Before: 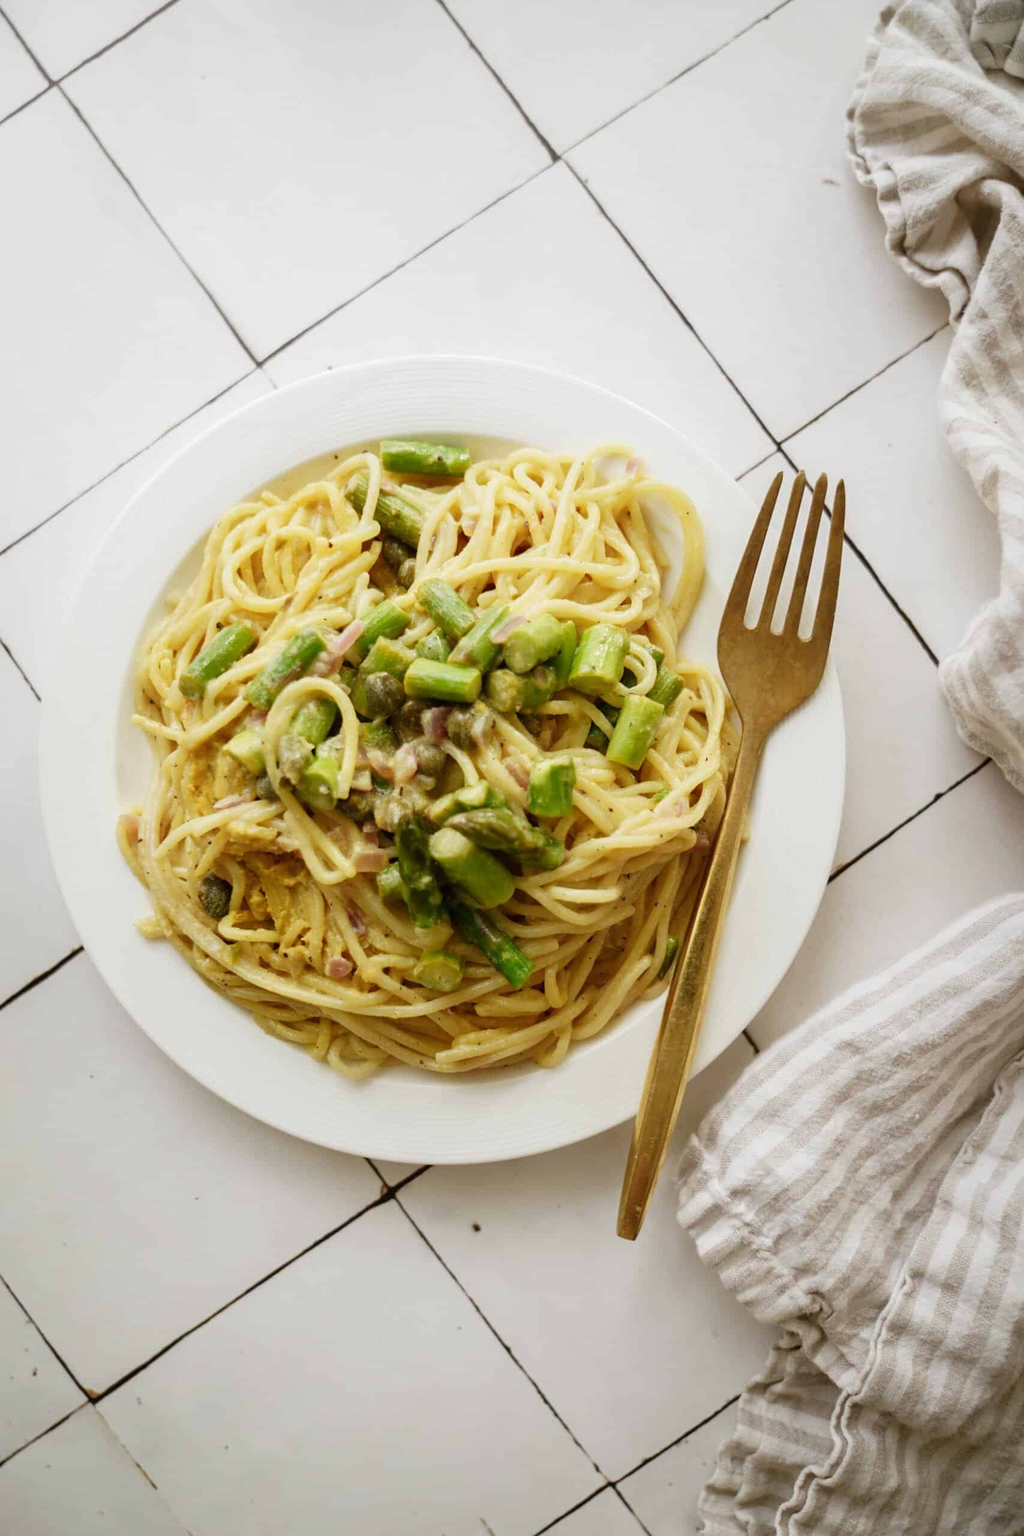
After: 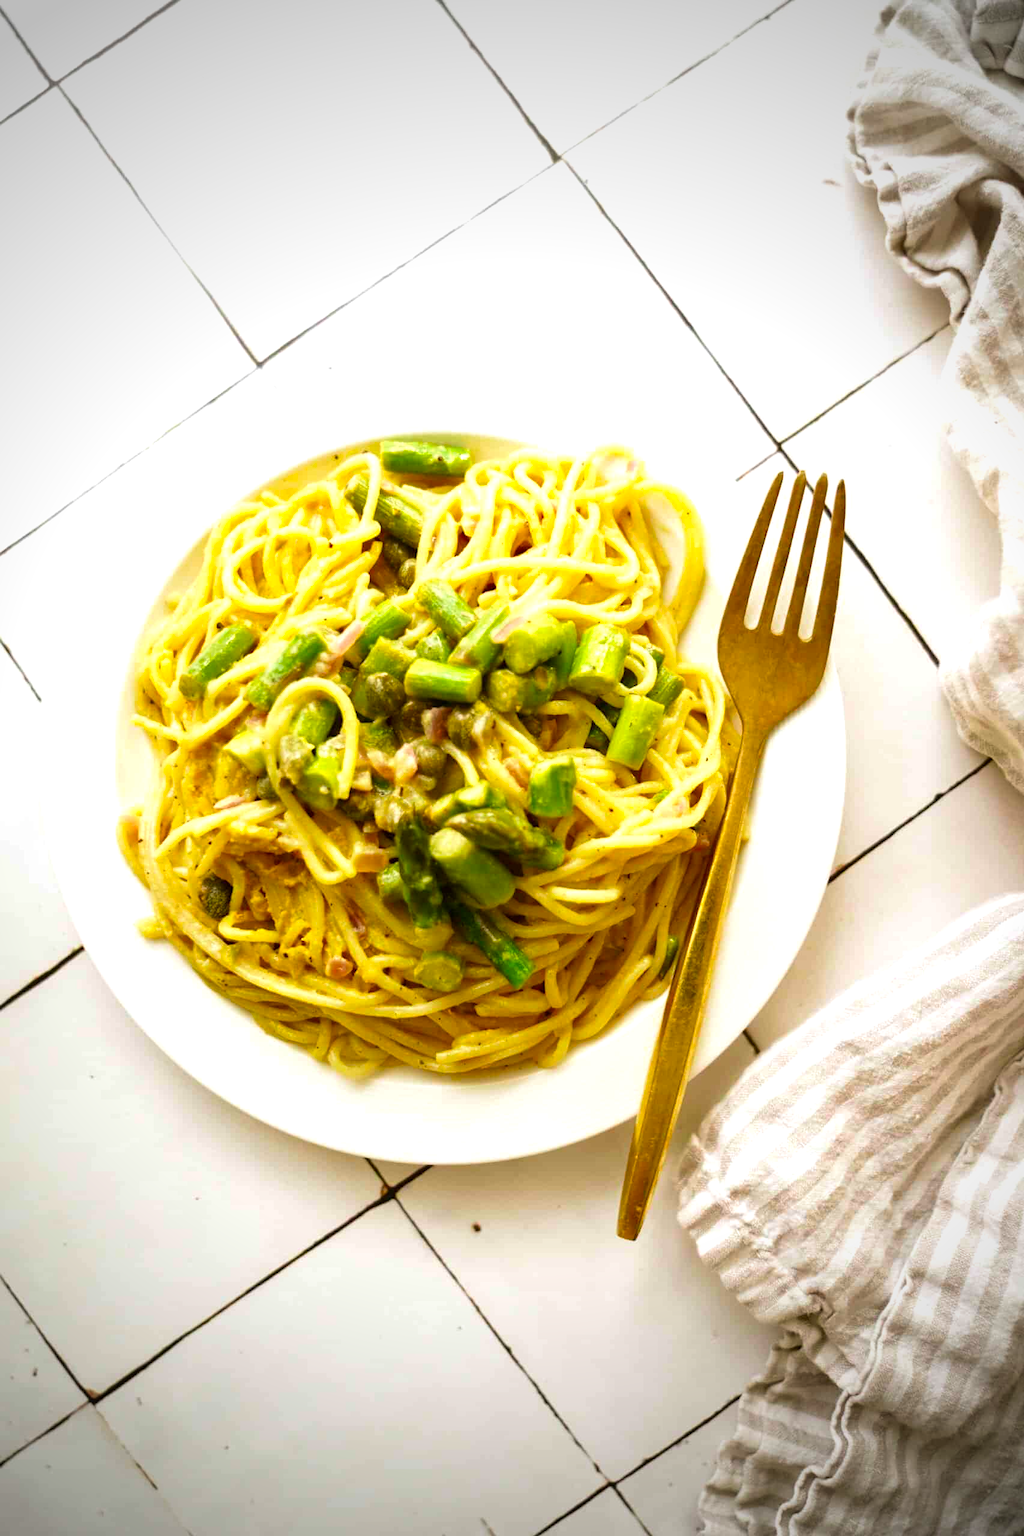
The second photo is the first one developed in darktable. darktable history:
velvia: on, module defaults
contrast brightness saturation: contrast 0.037, saturation 0.157
vignetting: fall-off start 66.96%, width/height ratio 1.014
color balance rgb: shadows lift › chroma 0.75%, shadows lift › hue 115.96°, perceptual saturation grading › global saturation 25.444%, perceptual brilliance grading › global brilliance 18.286%, global vibrance 14.202%
